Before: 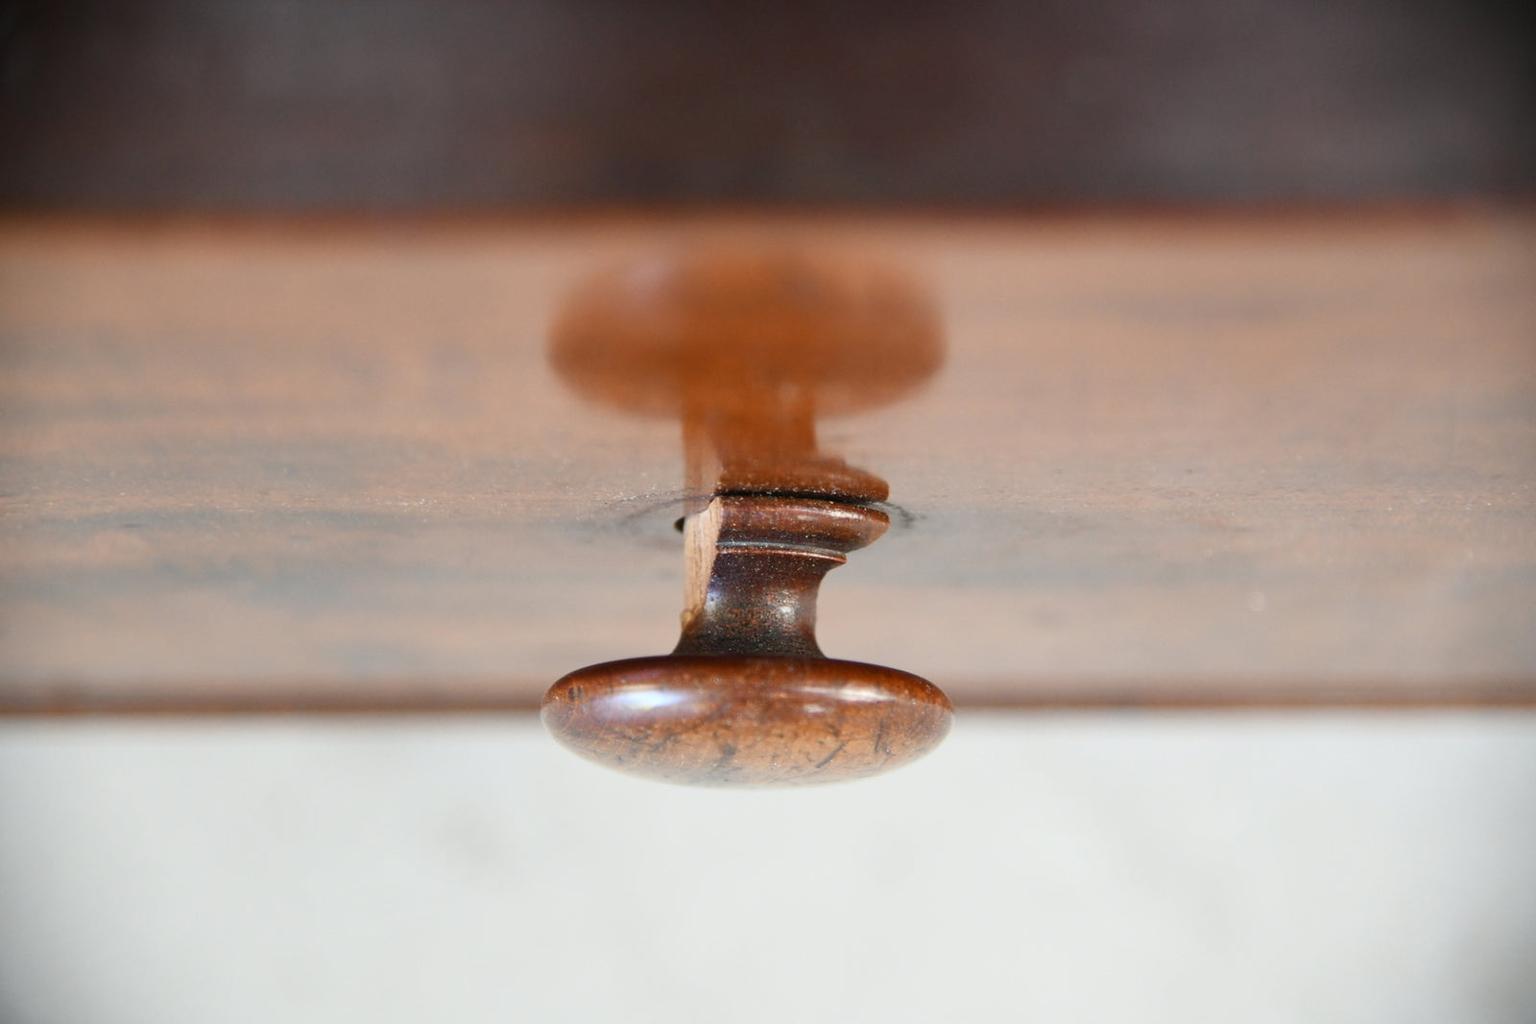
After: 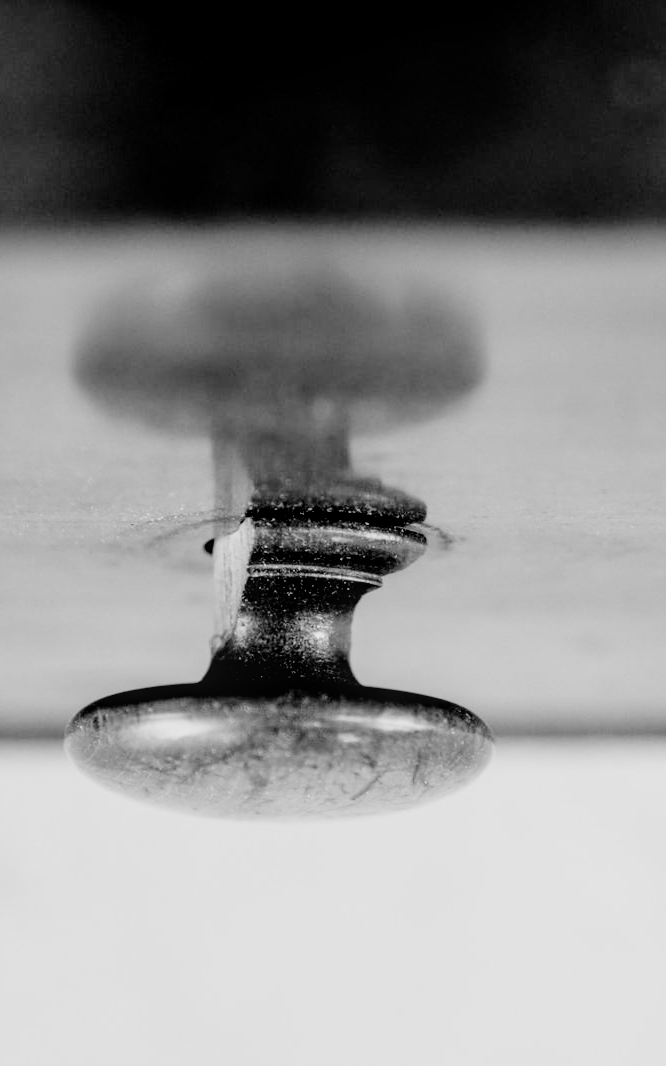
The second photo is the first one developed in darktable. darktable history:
exposure: compensate highlight preservation false
tone curve: curves: ch0 [(0, 0) (0.091, 0.077) (0.389, 0.458) (0.745, 0.82) (0.844, 0.908) (0.909, 0.942) (1, 0.973)]; ch1 [(0, 0) (0.437, 0.404) (0.5, 0.5) (0.529, 0.556) (0.58, 0.603) (0.616, 0.649) (1, 1)]; ch2 [(0, 0) (0.442, 0.415) (0.5, 0.5) (0.535, 0.557) (0.585, 0.62) (1, 1)], color space Lab, independent channels, preserve colors none
filmic rgb: black relative exposure -2.85 EV, white relative exposure 4.56 EV, hardness 1.77, contrast 1.25, preserve chrominance no, color science v5 (2021)
monochrome: on, module defaults
local contrast: on, module defaults
crop: left 31.229%, right 27.105%
tone equalizer: on, module defaults
